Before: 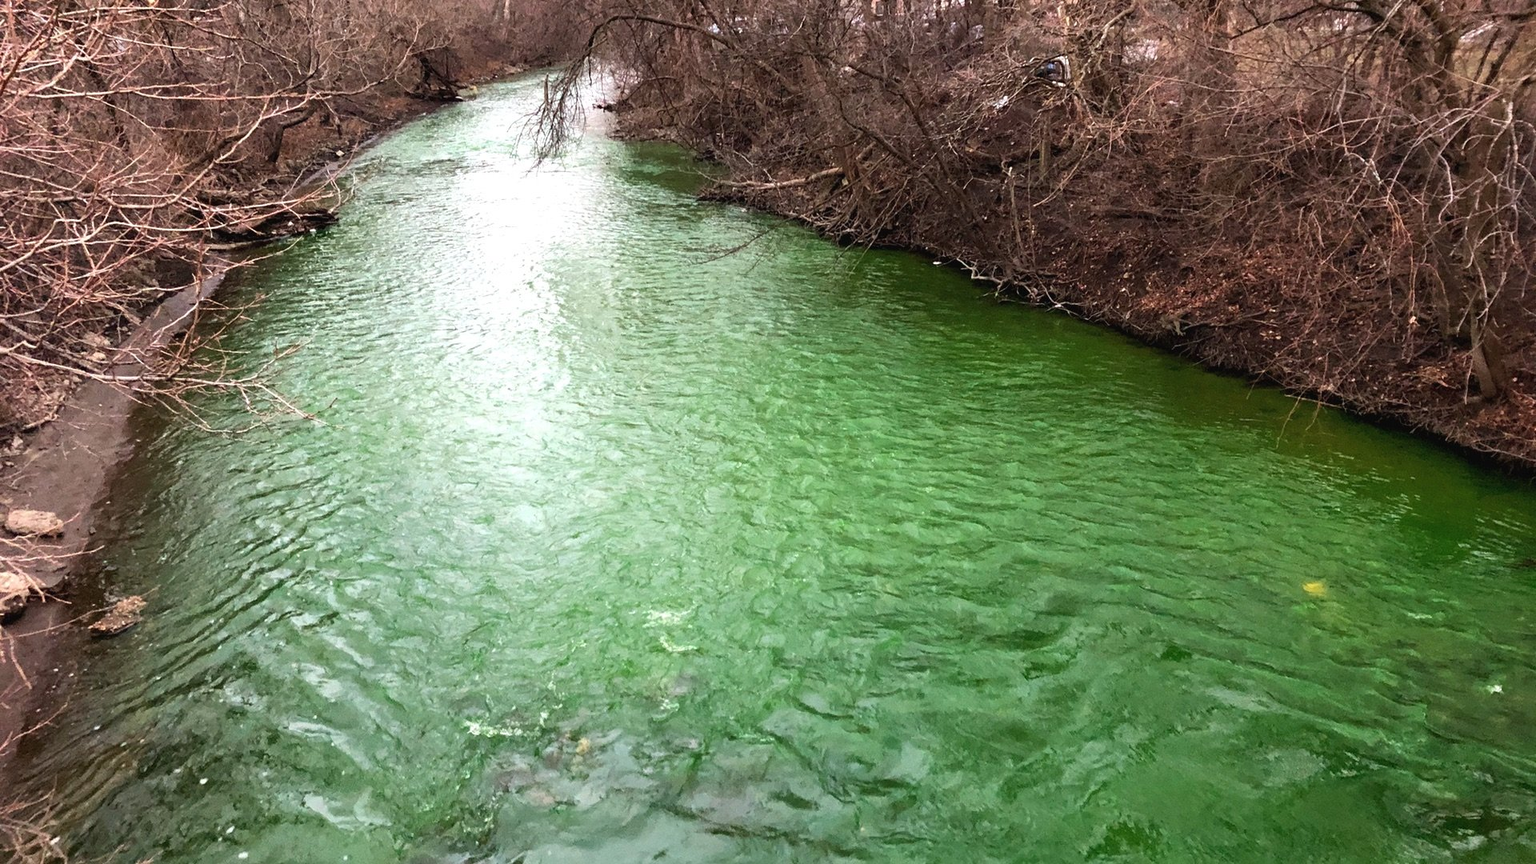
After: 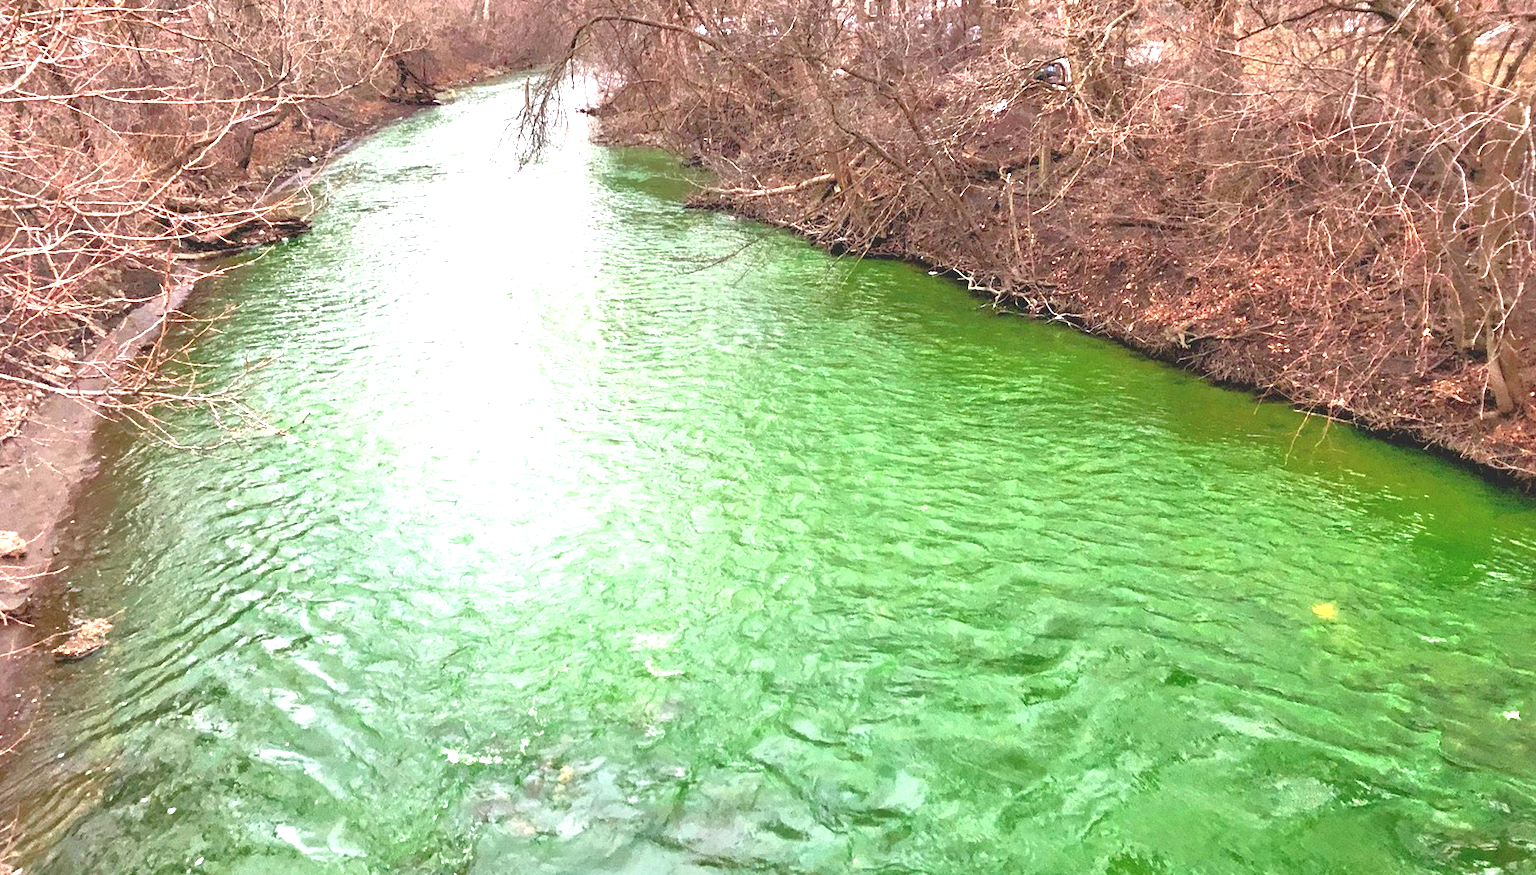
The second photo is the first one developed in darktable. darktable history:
tone equalizer: -8 EV 2 EV, -7 EV 2 EV, -6 EV 2 EV, -5 EV 2 EV, -4 EV 2 EV, -3 EV 1.5 EV, -2 EV 1 EV, -1 EV 0.5 EV
crop and rotate: left 2.536%, right 1.107%, bottom 2.246%
exposure: black level correction 0, exposure 0.953 EV, compensate exposure bias true, compensate highlight preservation false
